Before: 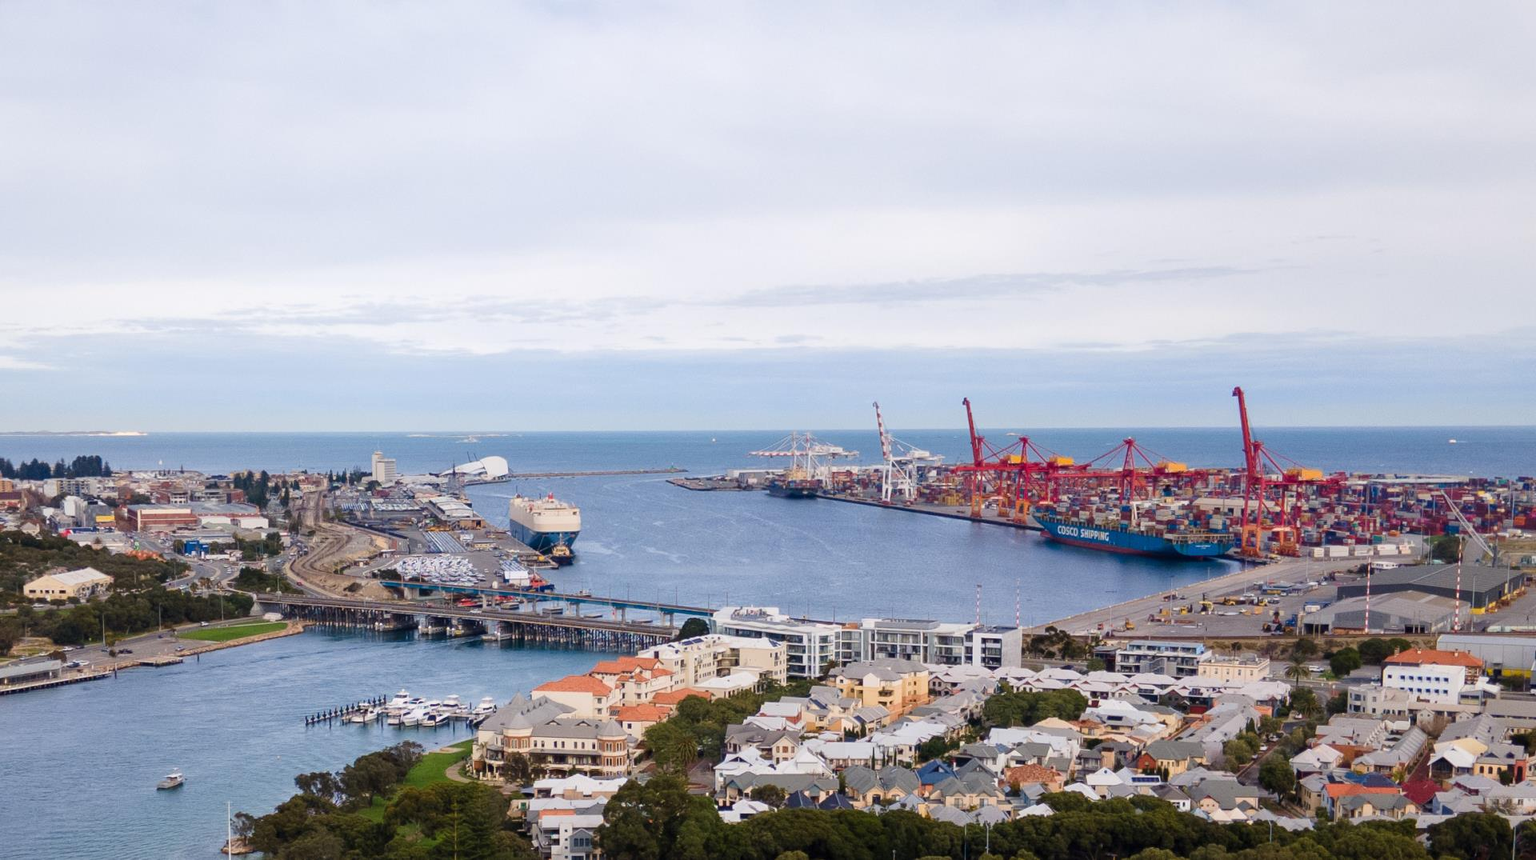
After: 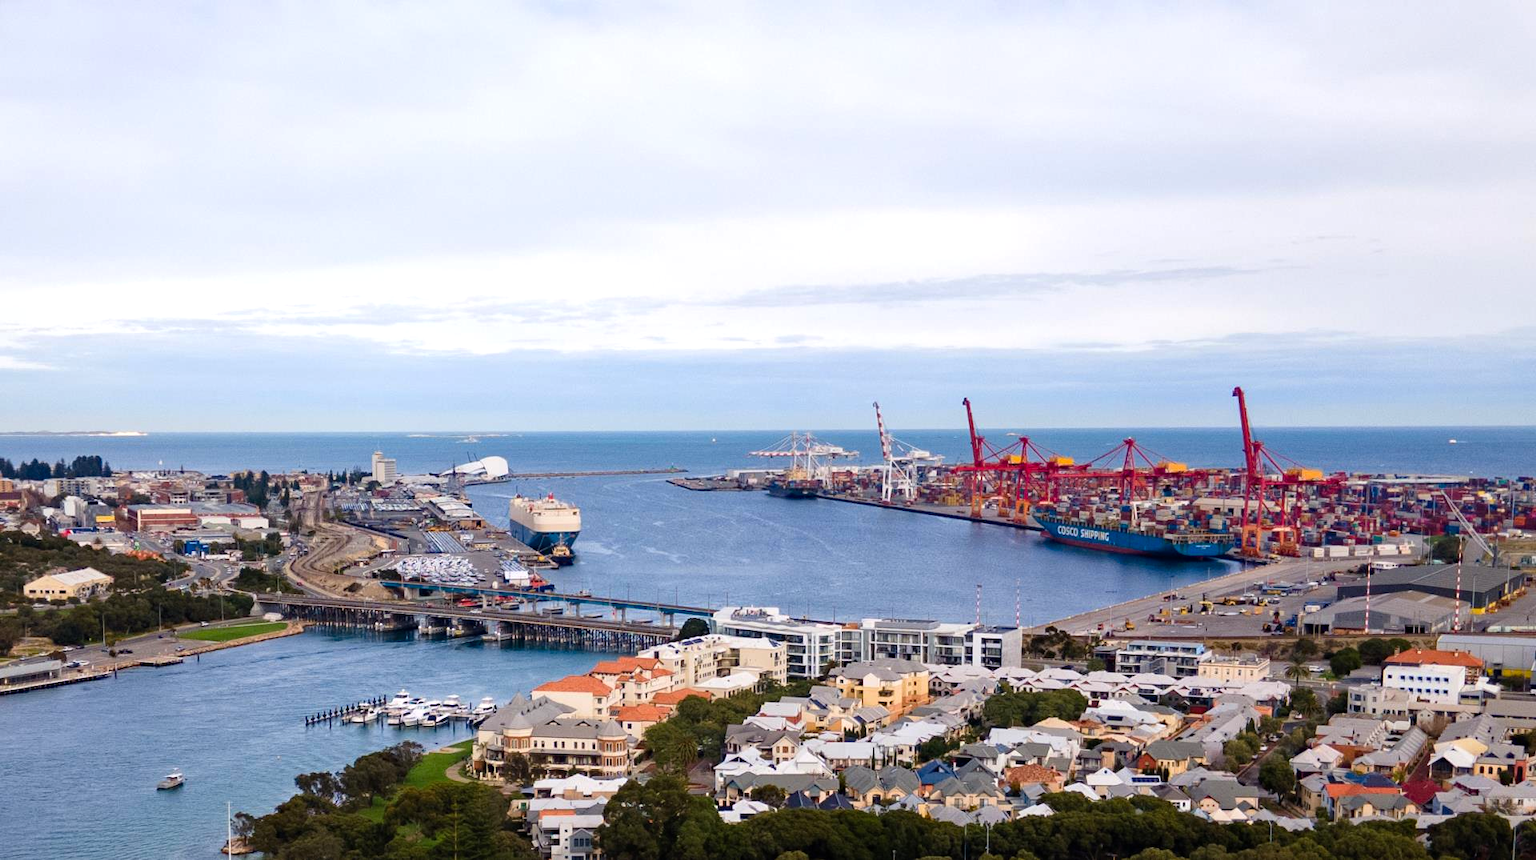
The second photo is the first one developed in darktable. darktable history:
color balance: contrast 10%
haze removal: compatibility mode true, adaptive false
